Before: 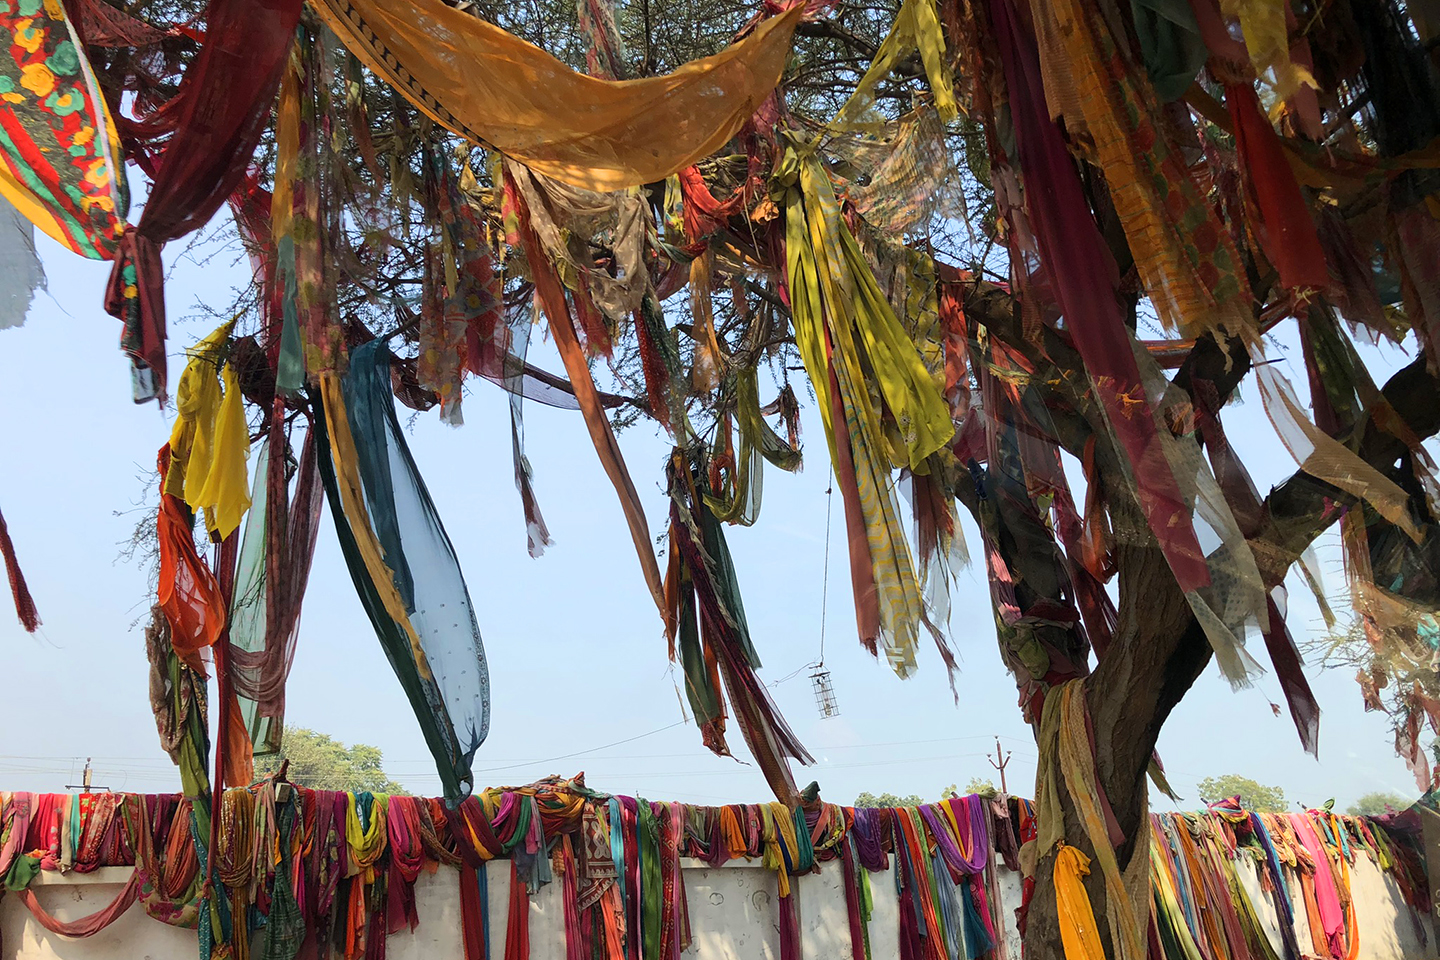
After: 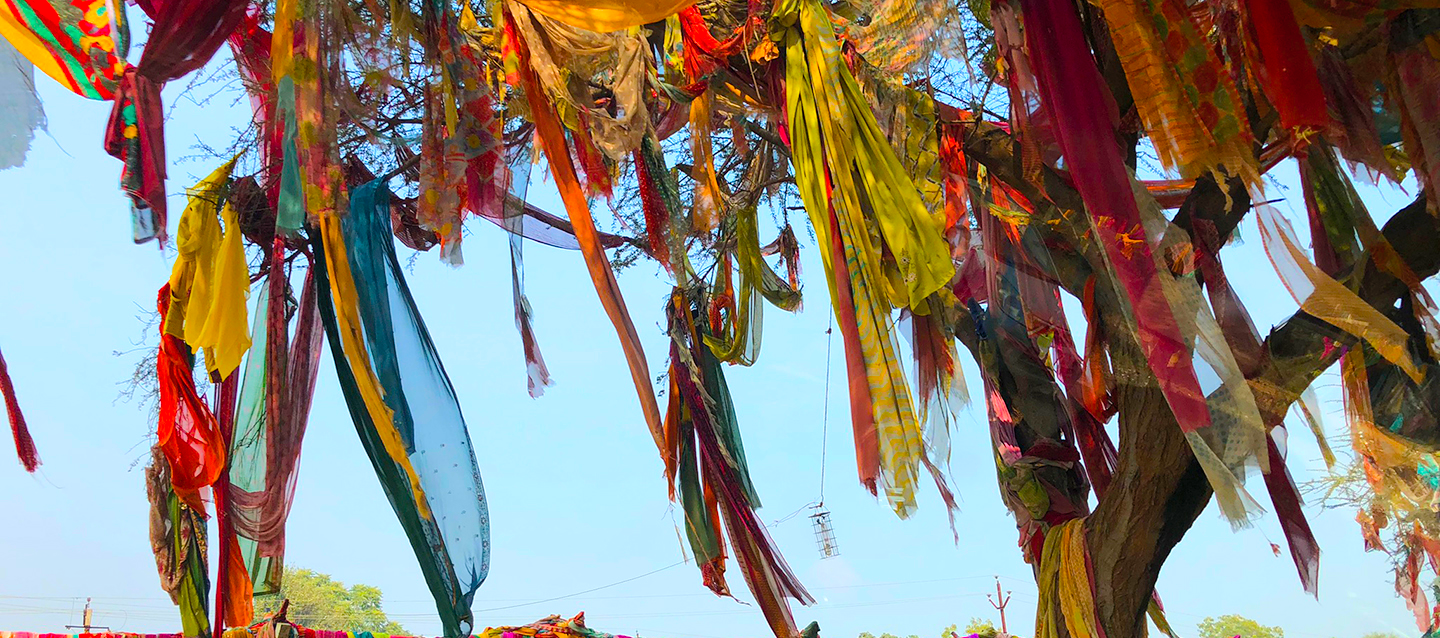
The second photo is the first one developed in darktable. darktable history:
crop: top 16.727%, bottom 16.727%
color balance rgb: perceptual saturation grading › global saturation 25%, perceptual brilliance grading › mid-tones 10%, perceptual brilliance grading › shadows 15%, global vibrance 20%
contrast brightness saturation: contrast 0.03, brightness 0.06, saturation 0.13
